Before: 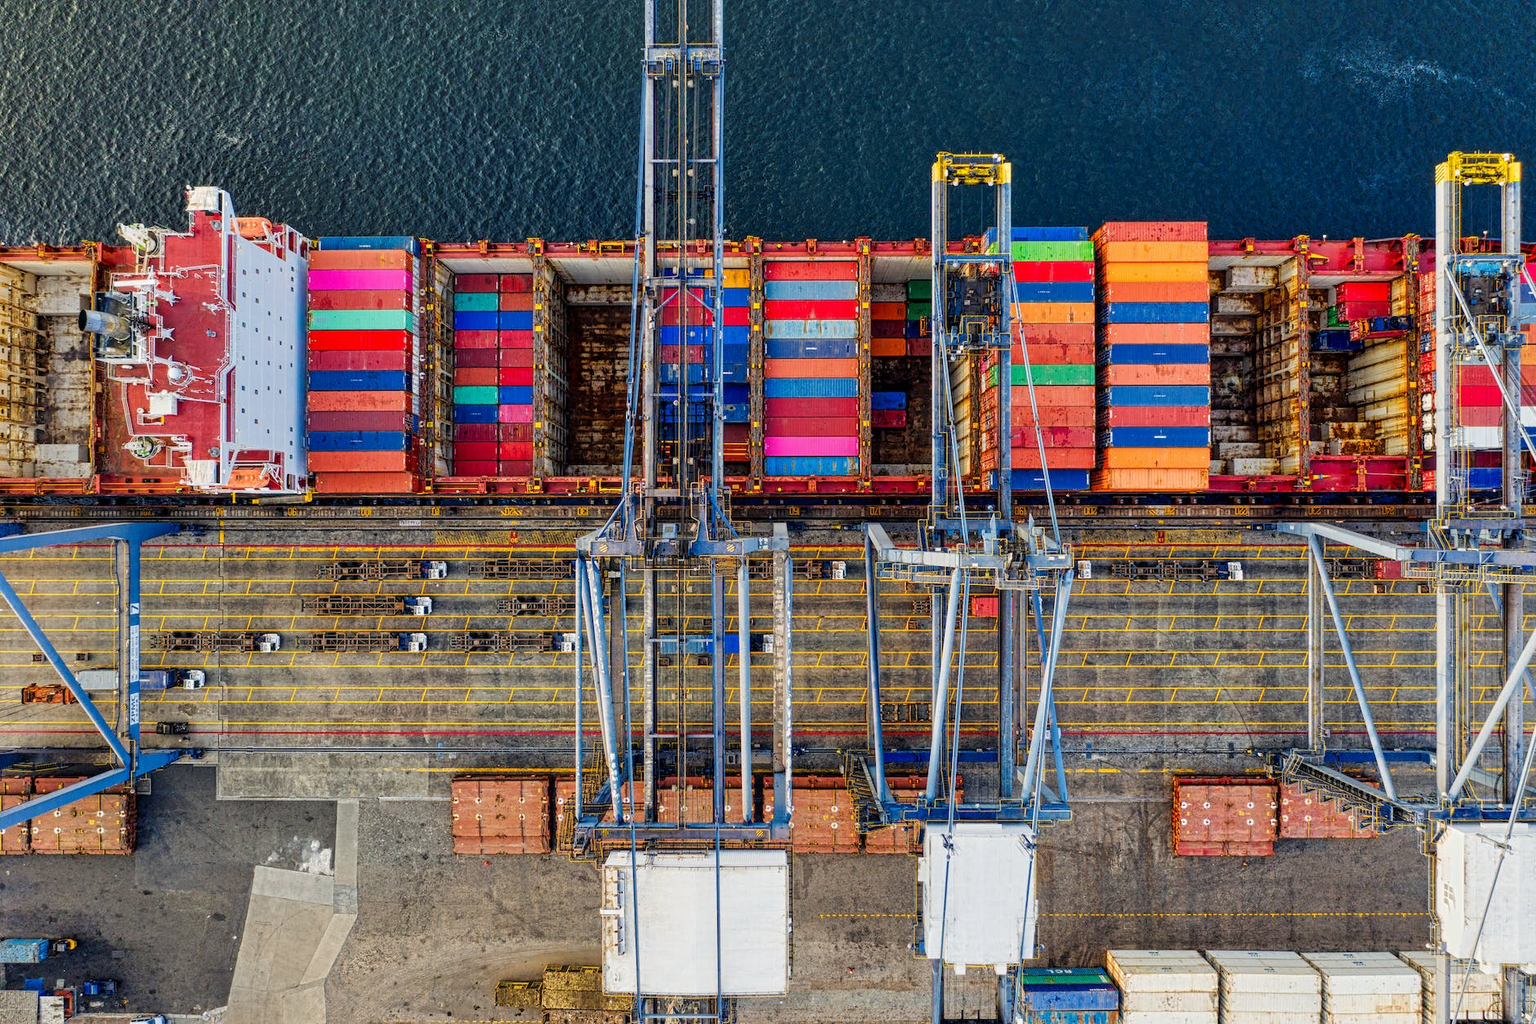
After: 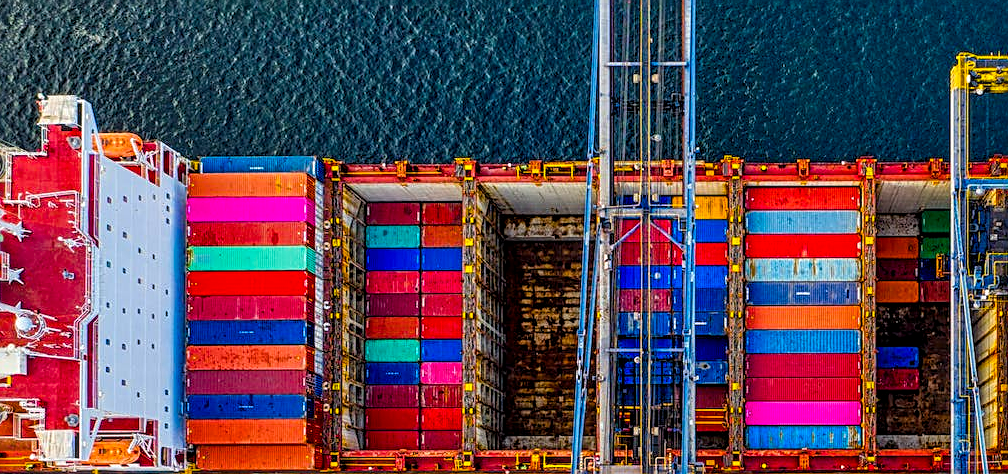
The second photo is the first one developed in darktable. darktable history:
crop: left 10.121%, top 10.631%, right 36.218%, bottom 51.526%
tone equalizer: on, module defaults
sharpen: on, module defaults
color balance rgb: linear chroma grading › global chroma 15%, perceptual saturation grading › global saturation 30%
local contrast: on, module defaults
